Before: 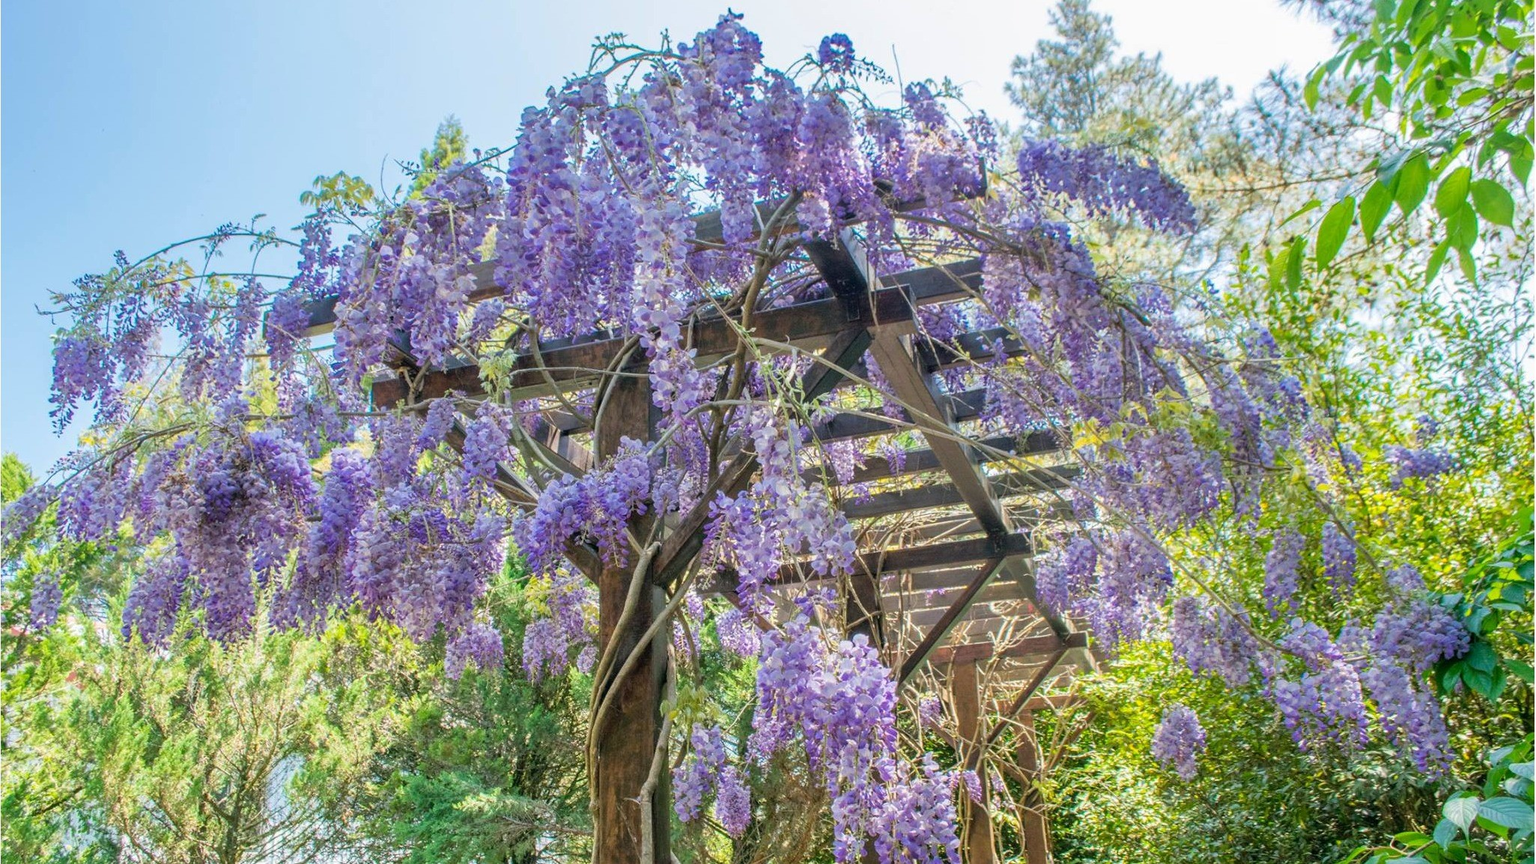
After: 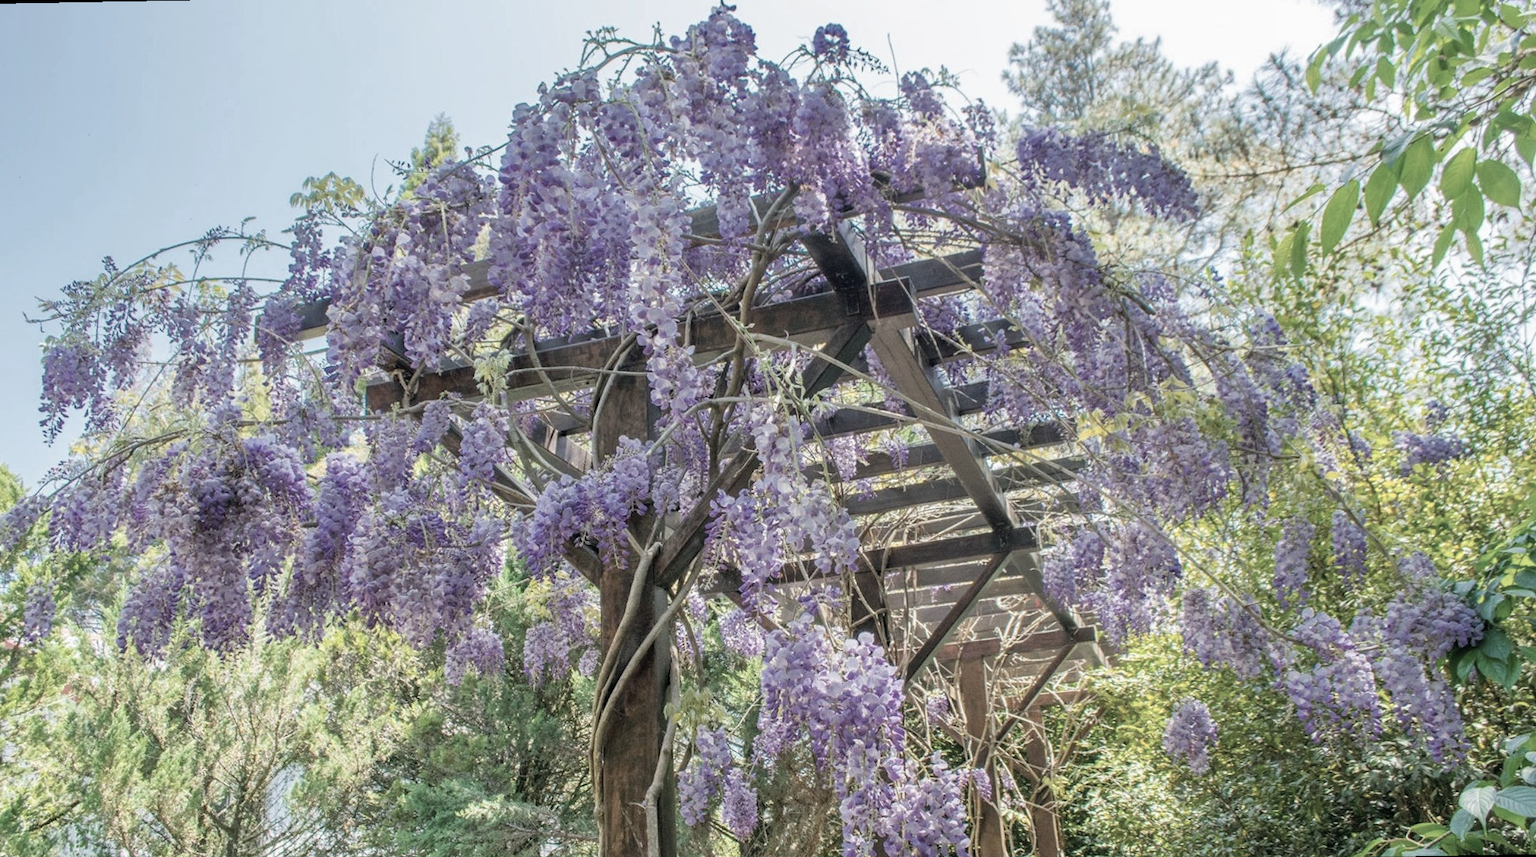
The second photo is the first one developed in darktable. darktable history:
color zones: curves: ch1 [(0, 0.292) (0.001, 0.292) (0.2, 0.264) (0.4, 0.248) (0.6, 0.248) (0.8, 0.264) (0.999, 0.292) (1, 0.292)]
rotate and perspective: rotation -1°, crop left 0.011, crop right 0.989, crop top 0.025, crop bottom 0.975
